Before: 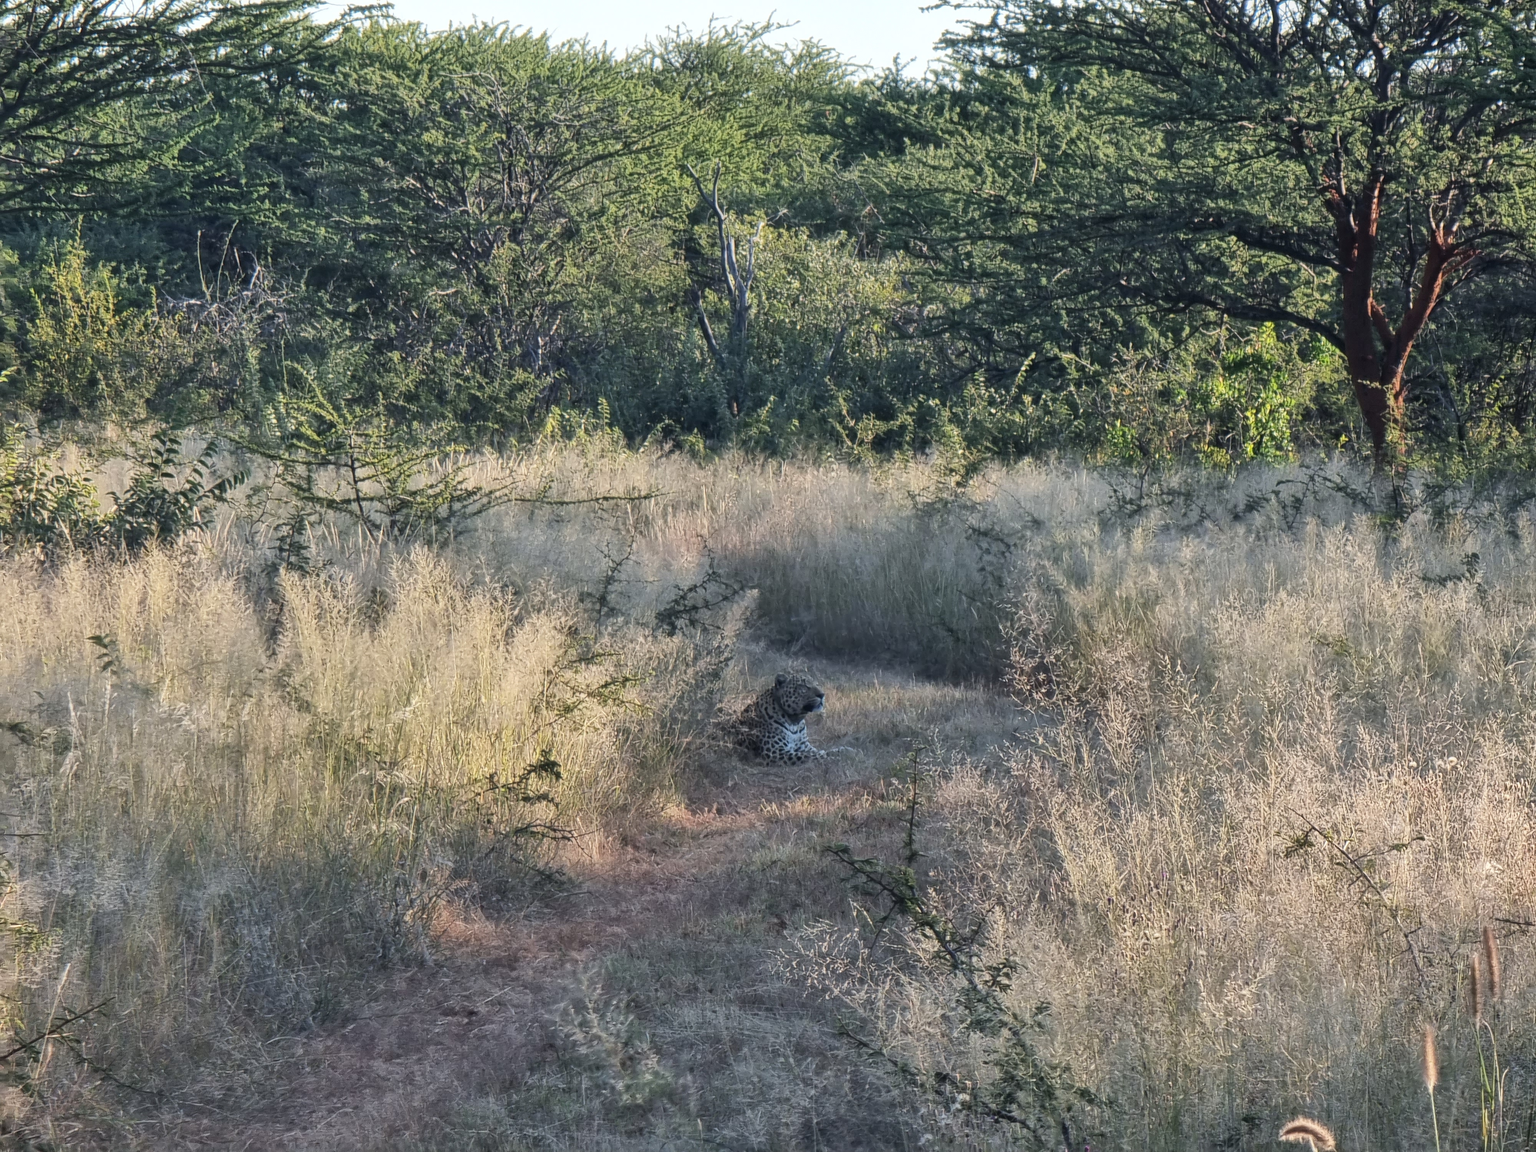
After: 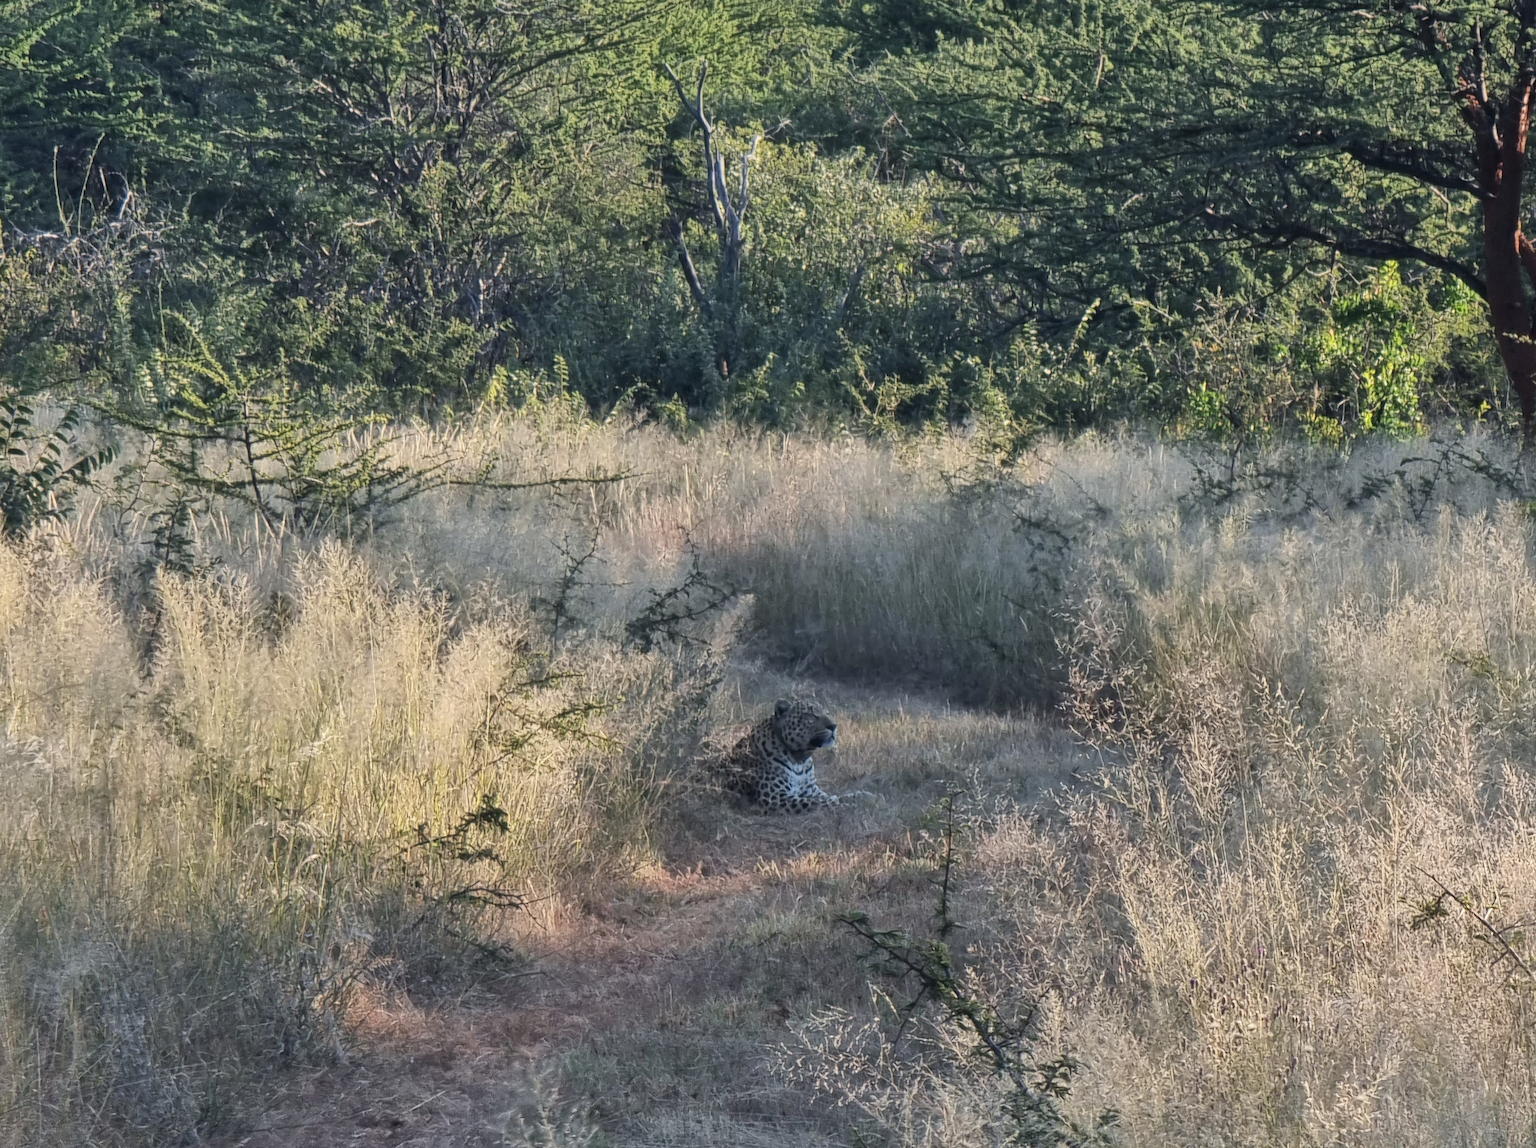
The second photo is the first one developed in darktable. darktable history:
crop and rotate: left 10.085%, top 9.885%, right 9.824%, bottom 10.276%
